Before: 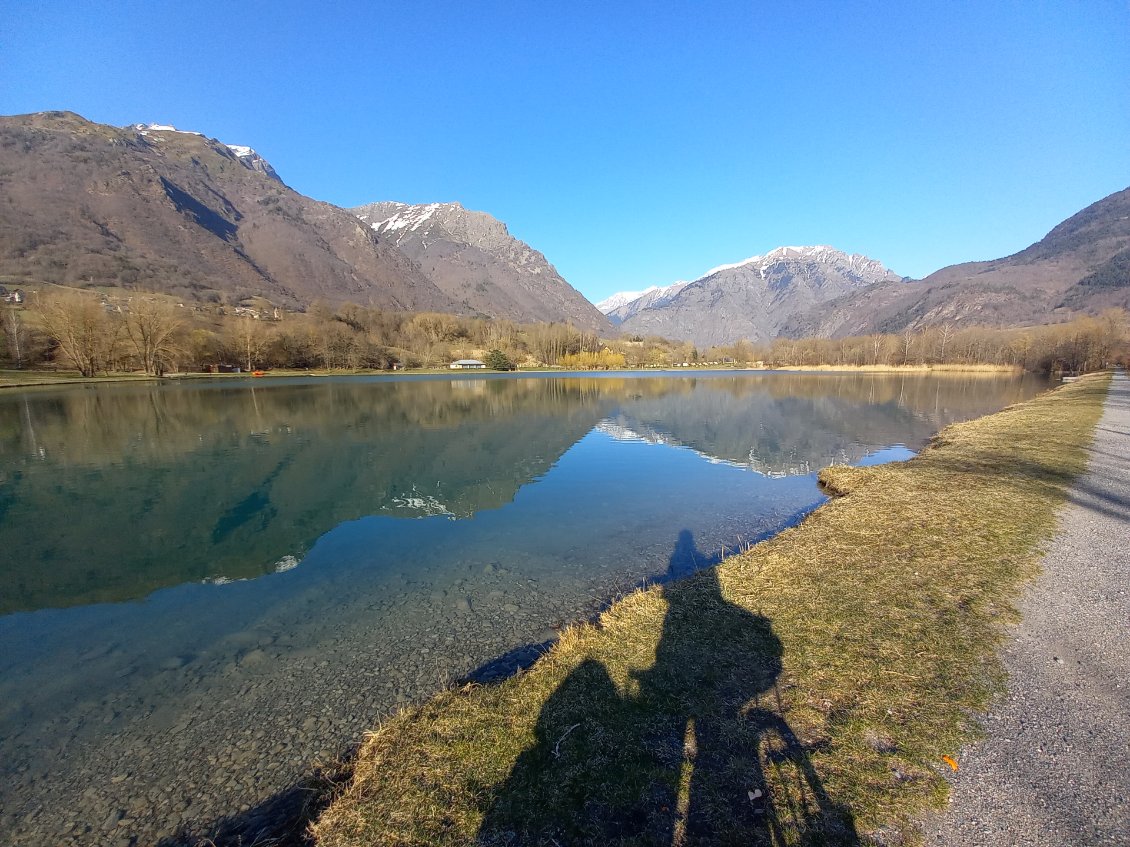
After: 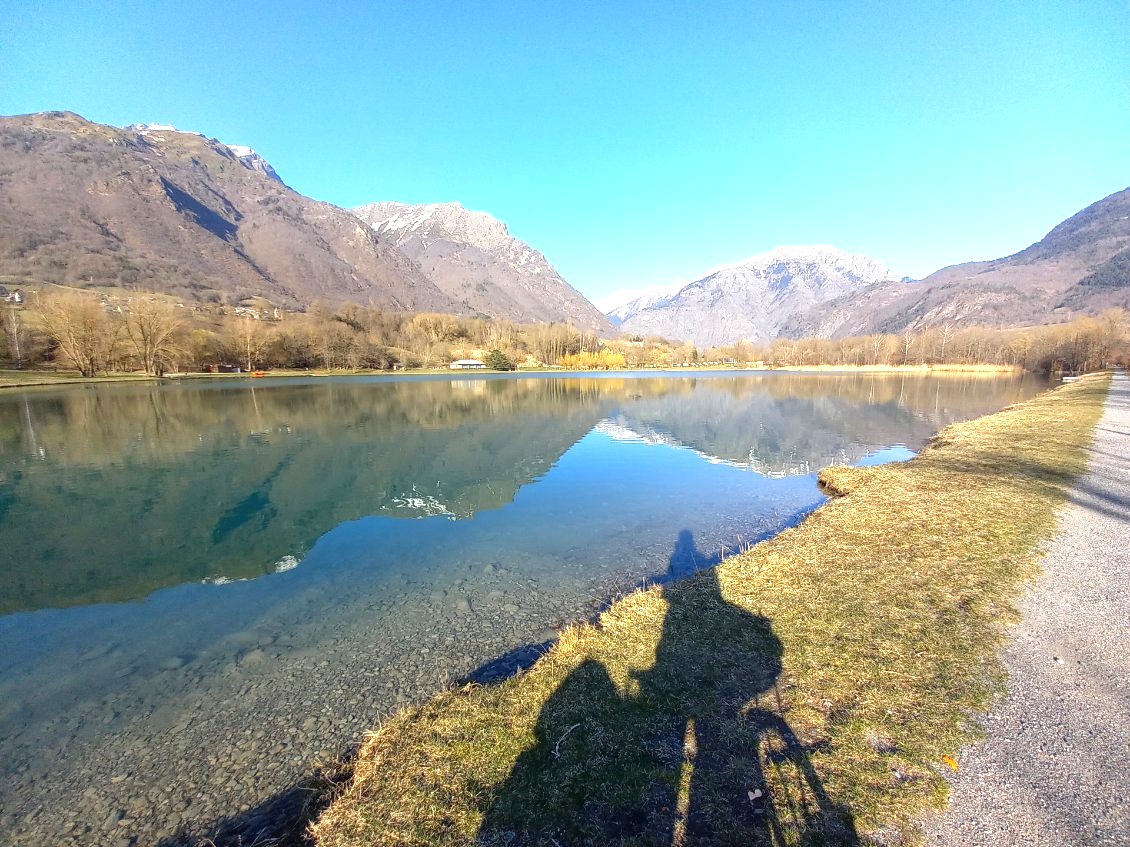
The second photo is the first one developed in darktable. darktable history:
exposure: exposure 0.922 EV, compensate exposure bias true, compensate highlight preservation false
